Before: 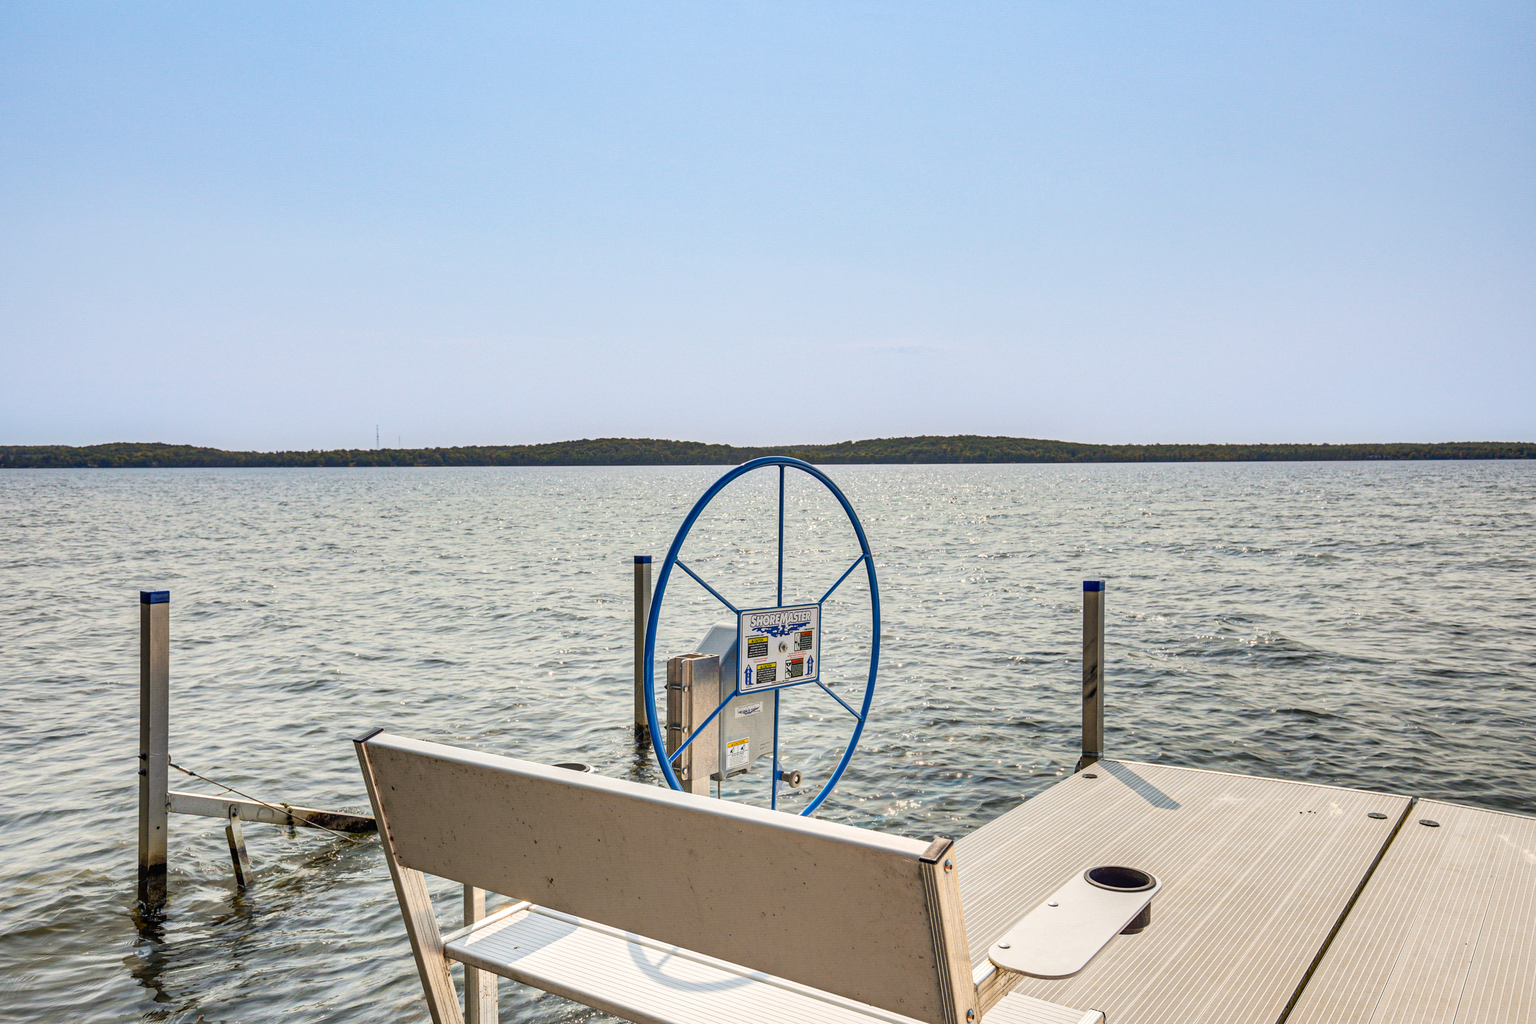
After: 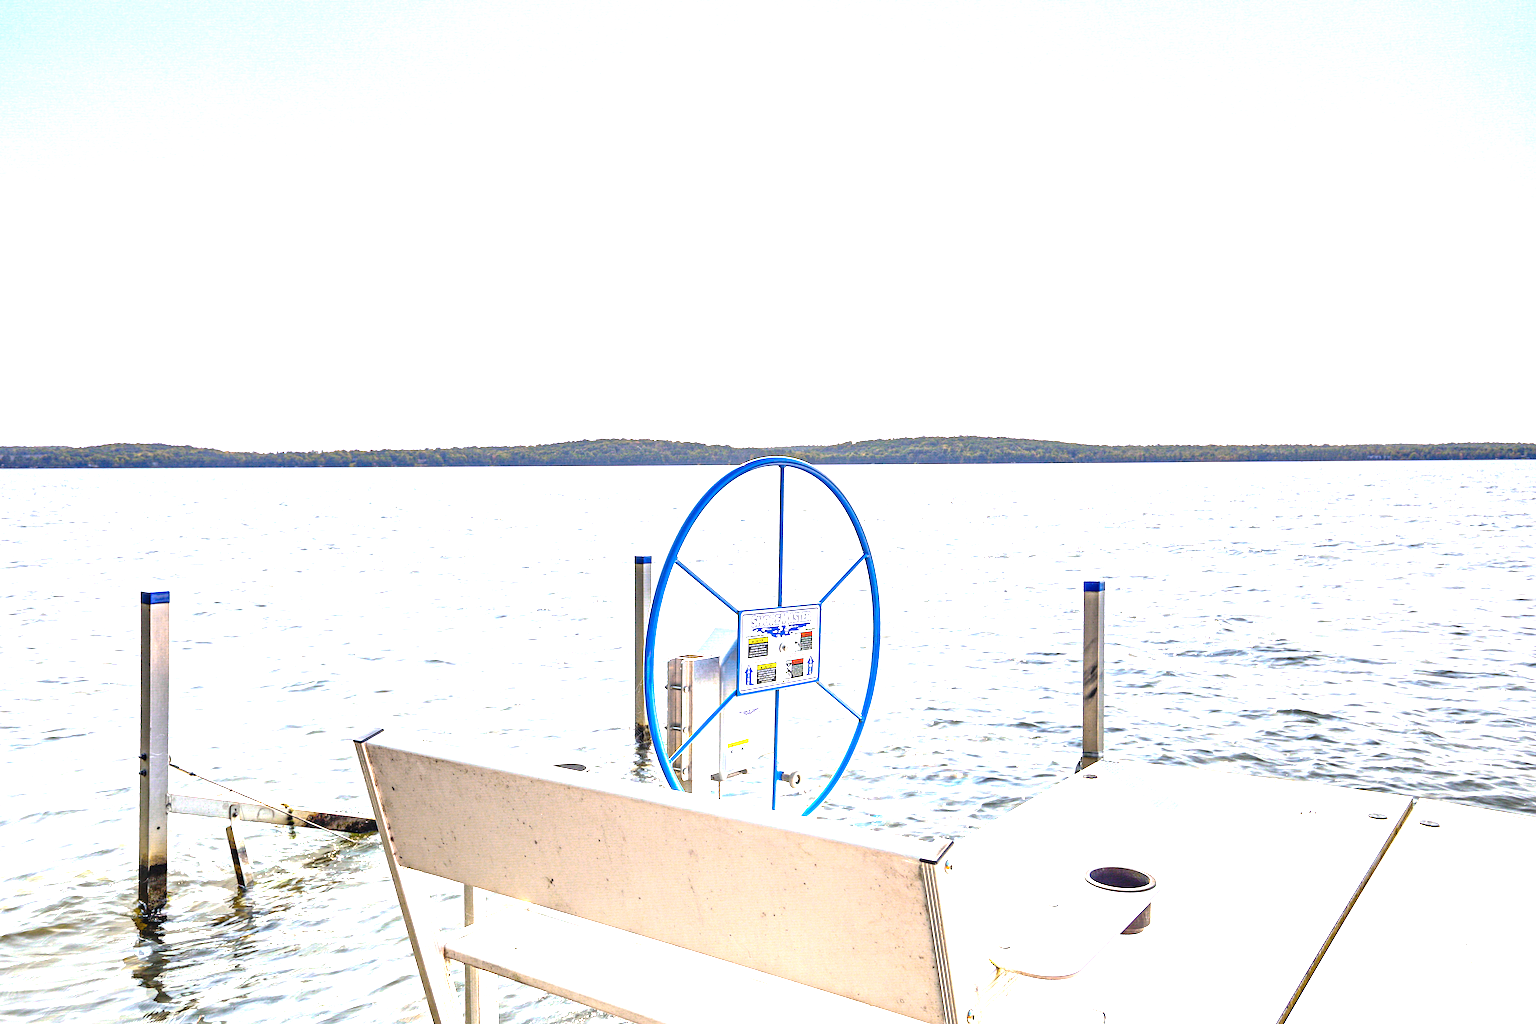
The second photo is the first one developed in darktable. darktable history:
exposure: black level correction 0, exposure 2.327 EV, compensate exposure bias true, compensate highlight preservation false
color balance: contrast -0.5%
white balance: red 0.984, blue 1.059
graduated density: hue 238.83°, saturation 50%
